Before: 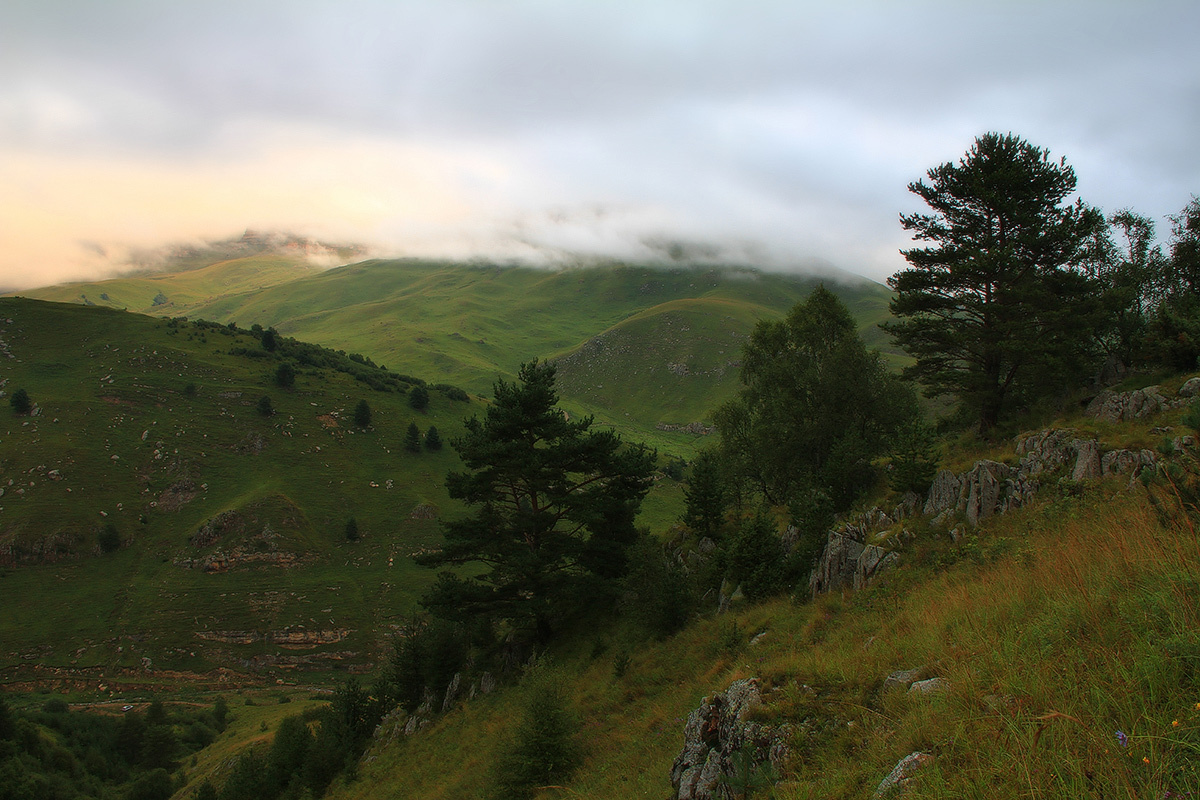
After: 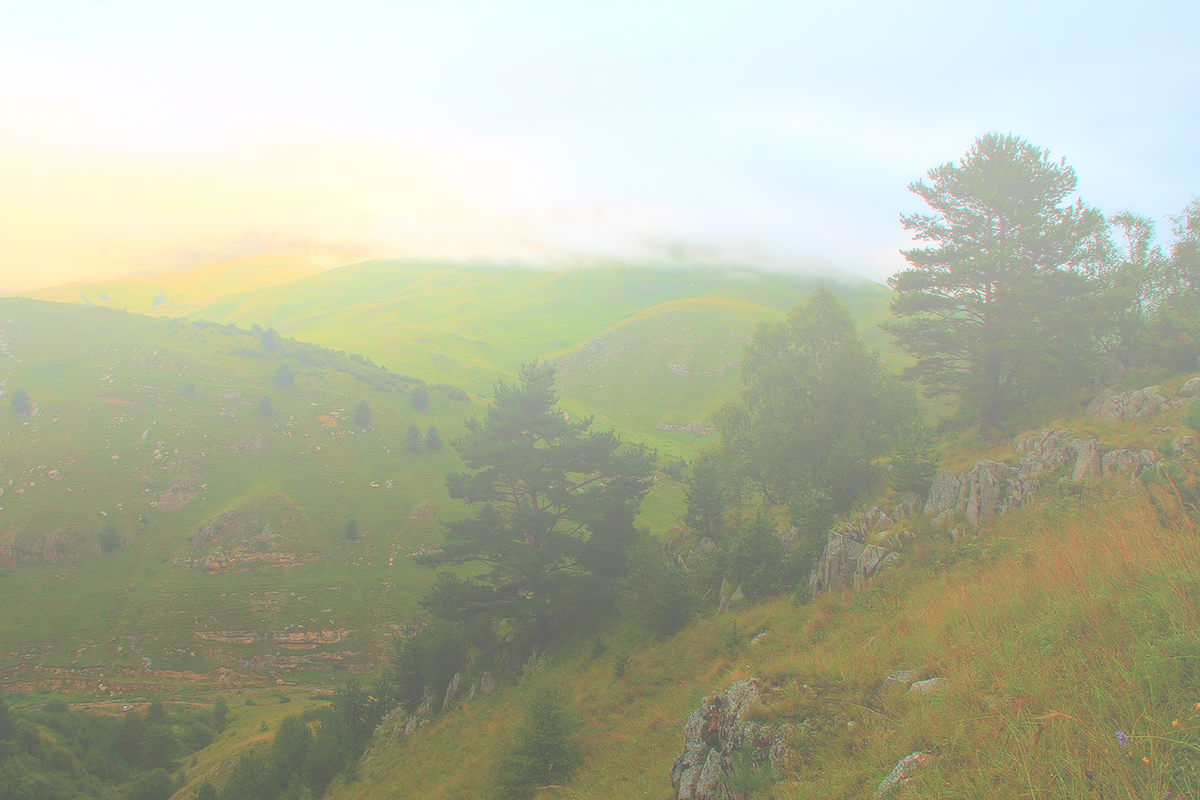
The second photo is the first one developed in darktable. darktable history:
bloom: size 70%, threshold 25%, strength 70%
velvia: on, module defaults
